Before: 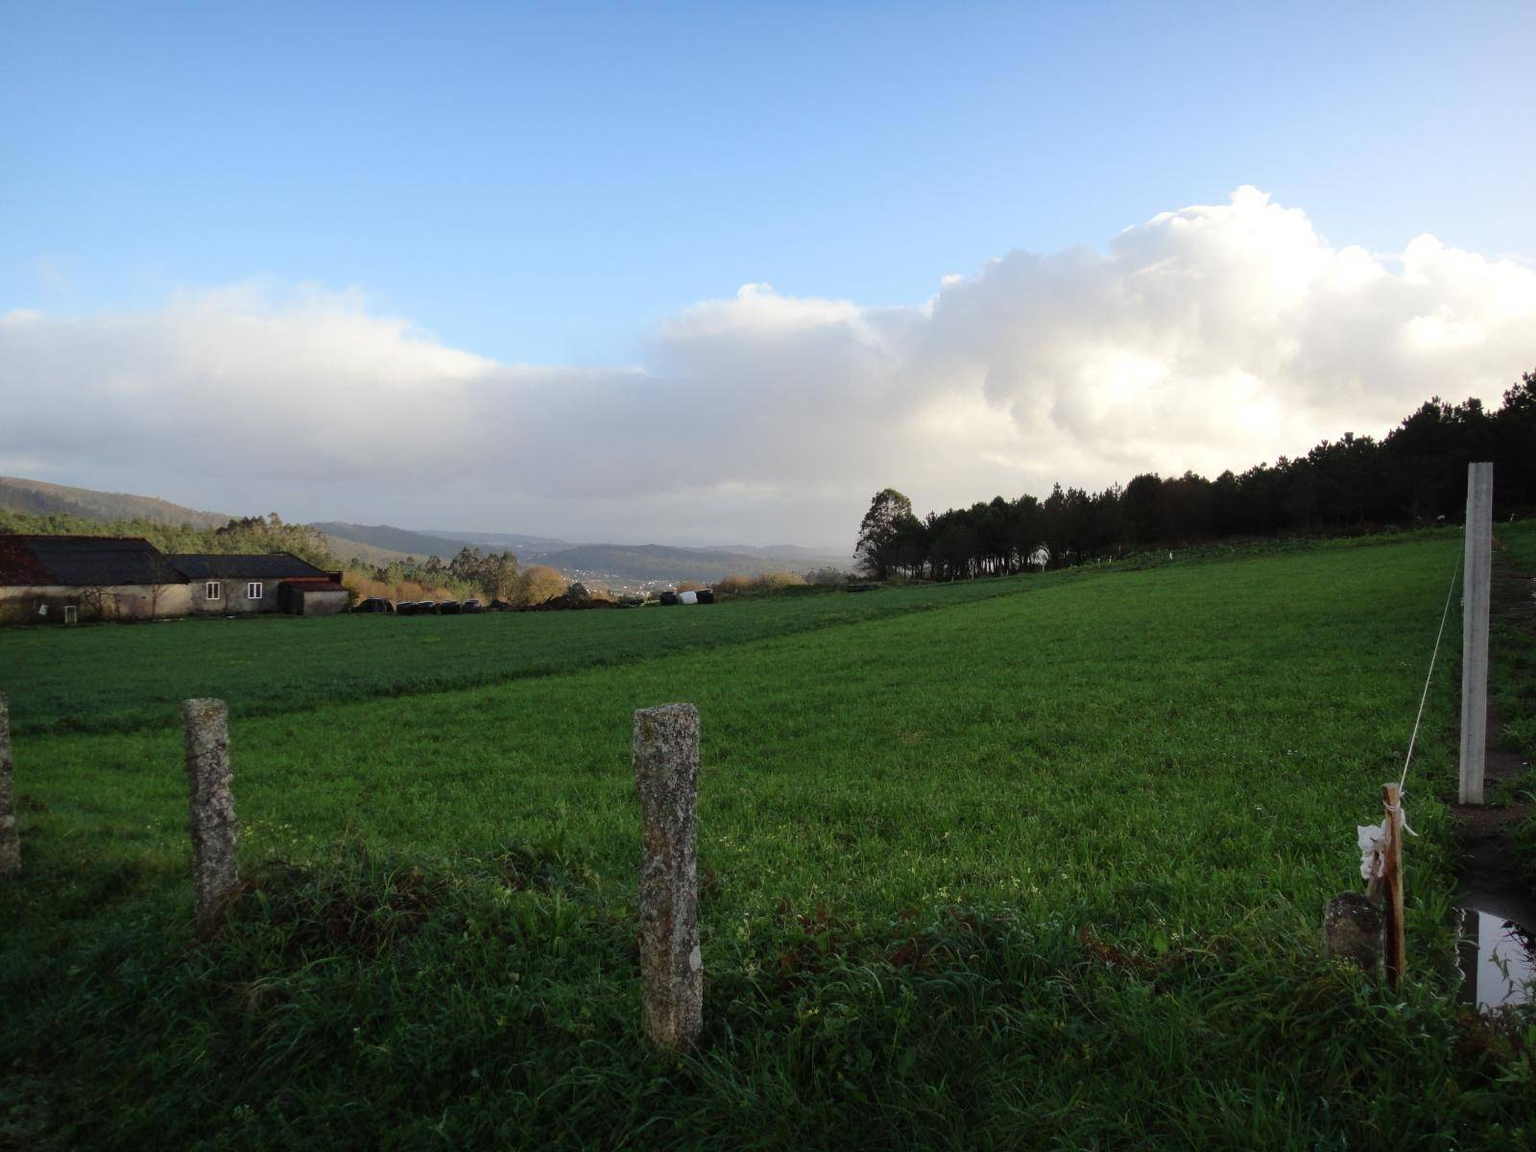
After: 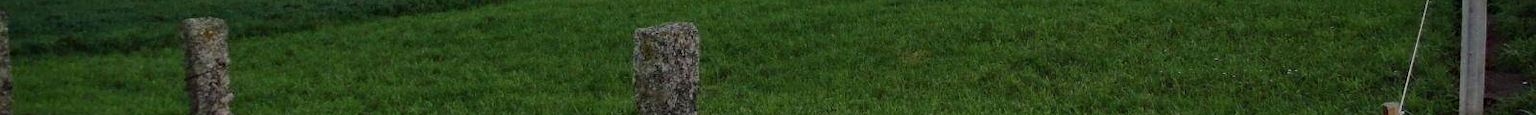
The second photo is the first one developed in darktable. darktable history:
crop and rotate: top 59.084%, bottom 30.916%
haze removal: strength 0.29, distance 0.25, compatibility mode true, adaptive false
